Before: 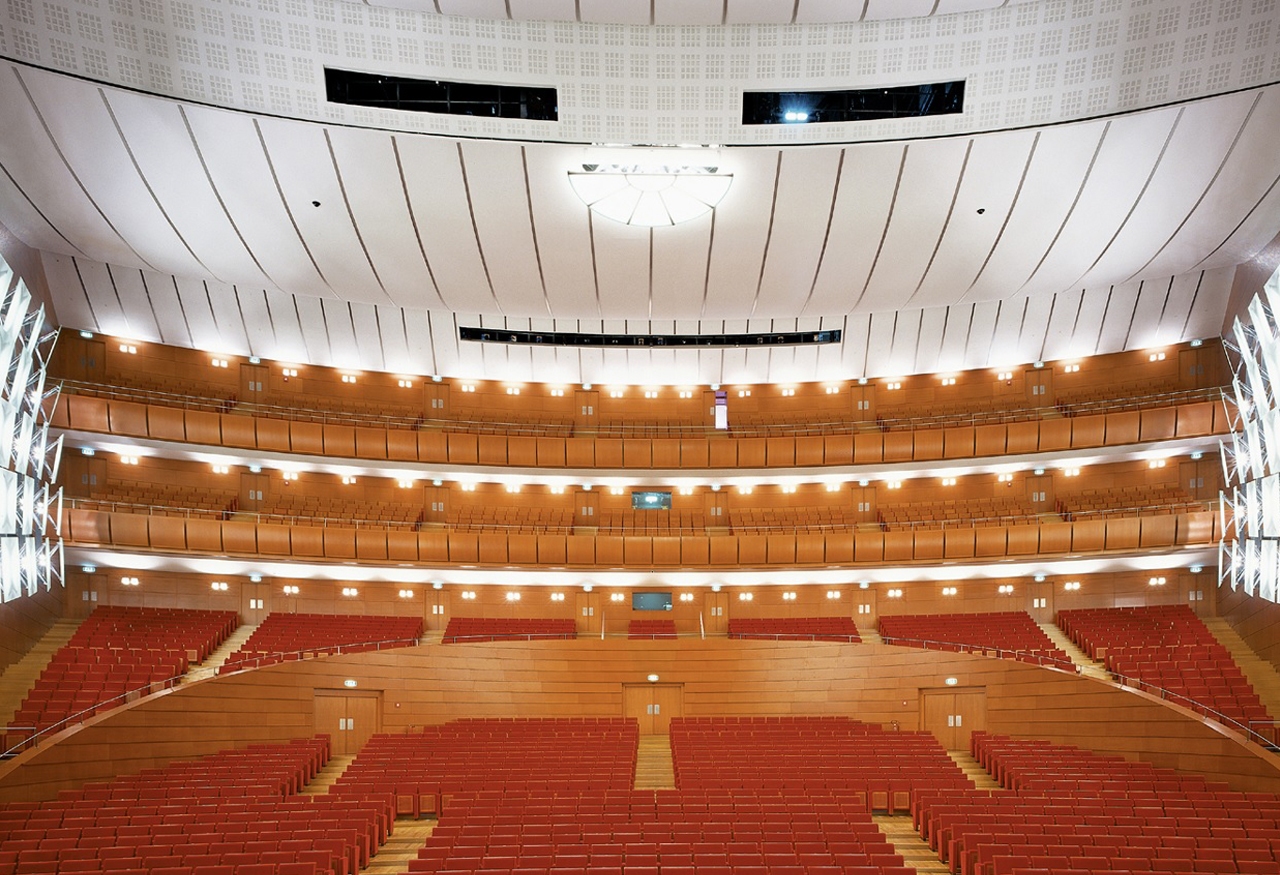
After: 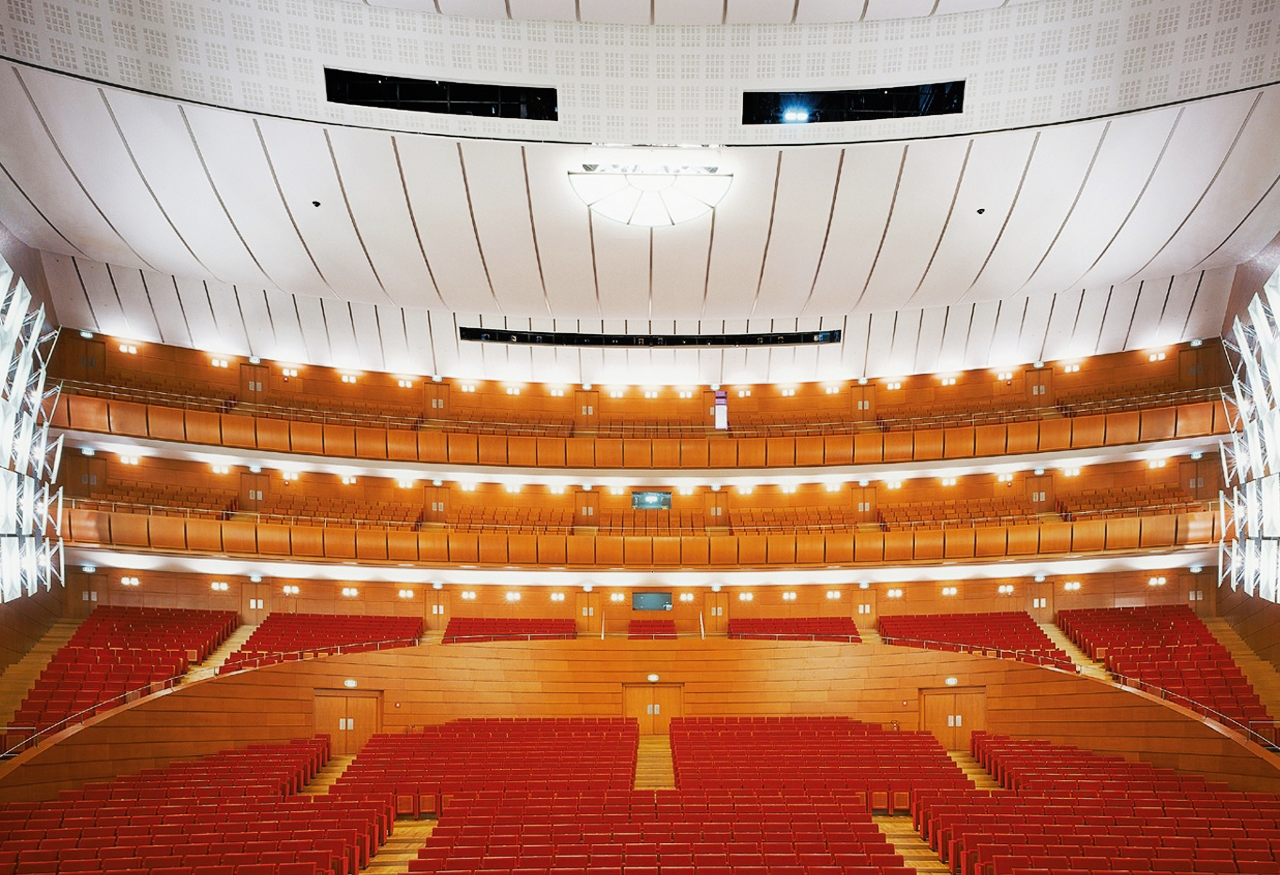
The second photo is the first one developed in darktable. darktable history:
contrast equalizer: y [[0.5, 0.488, 0.462, 0.461, 0.491, 0.5], [0.5 ×6], [0.5 ×6], [0 ×6], [0 ×6]]
tone curve: curves: ch0 [(0, 0) (0.003, 0.005) (0.011, 0.011) (0.025, 0.022) (0.044, 0.035) (0.069, 0.051) (0.1, 0.073) (0.136, 0.106) (0.177, 0.147) (0.224, 0.195) (0.277, 0.253) (0.335, 0.315) (0.399, 0.388) (0.468, 0.488) (0.543, 0.586) (0.623, 0.685) (0.709, 0.764) (0.801, 0.838) (0.898, 0.908) (1, 1)], preserve colors none
